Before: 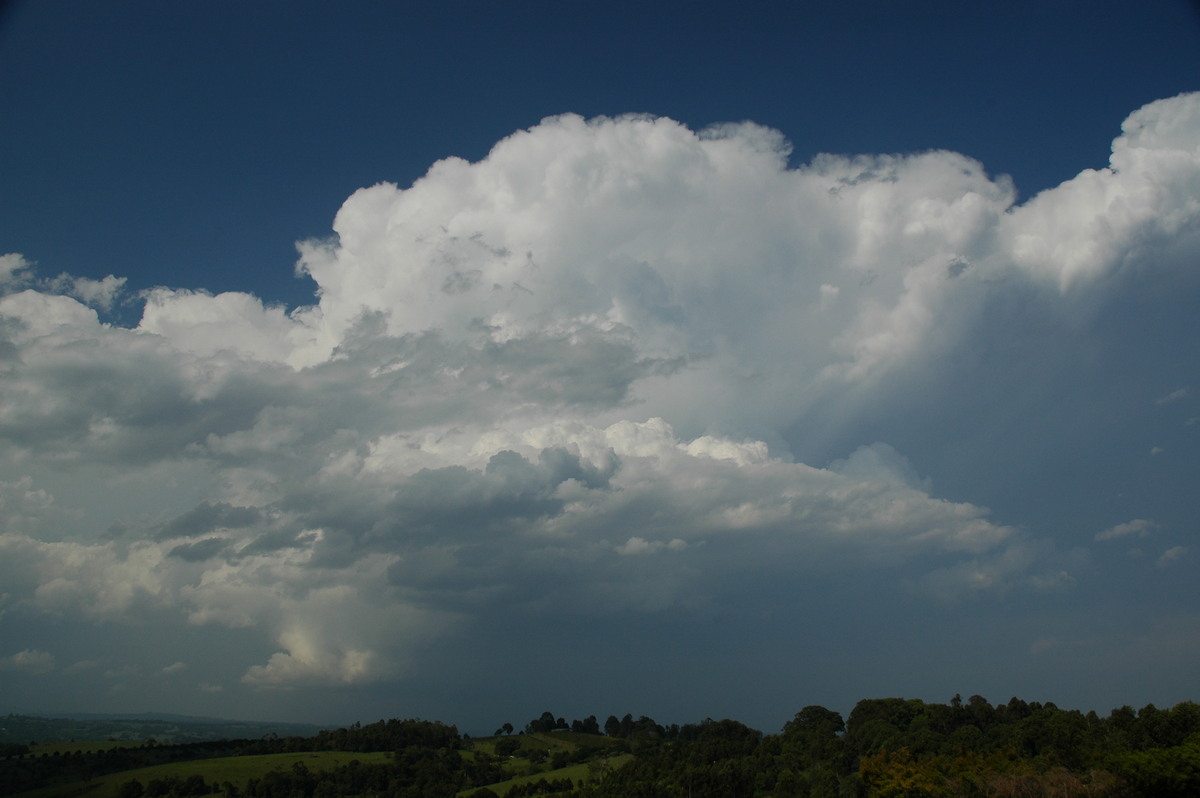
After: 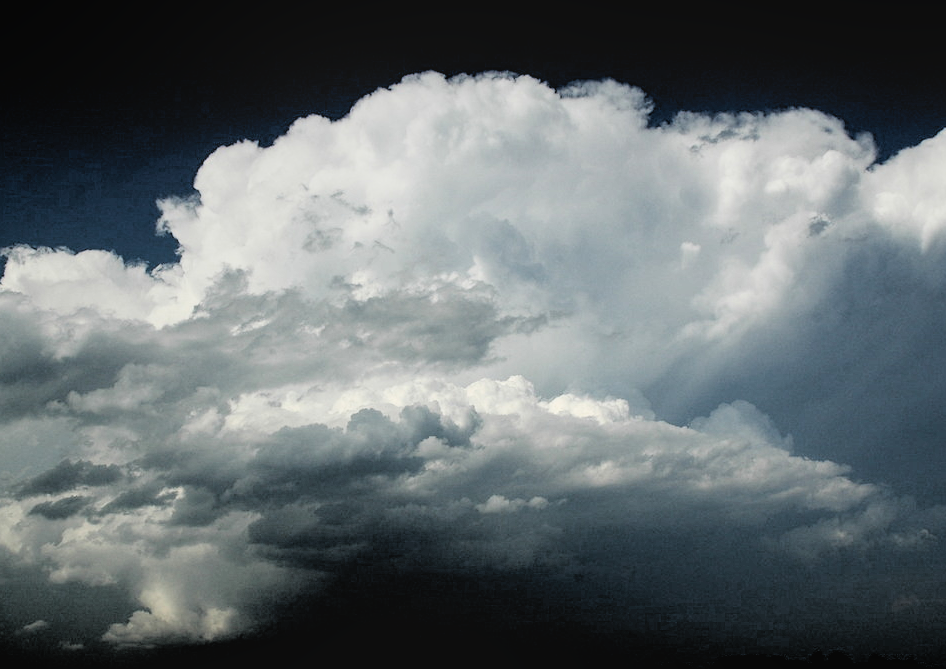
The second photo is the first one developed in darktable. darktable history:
exposure: black level correction 0.005, exposure 0.287 EV, compensate highlight preservation false
local contrast: detail 109%
filmic rgb: black relative exposure -1 EV, white relative exposure 2.08 EV, hardness 1.59, contrast 2.24
crop: left 11.592%, top 5.335%, right 9.567%, bottom 10.735%
